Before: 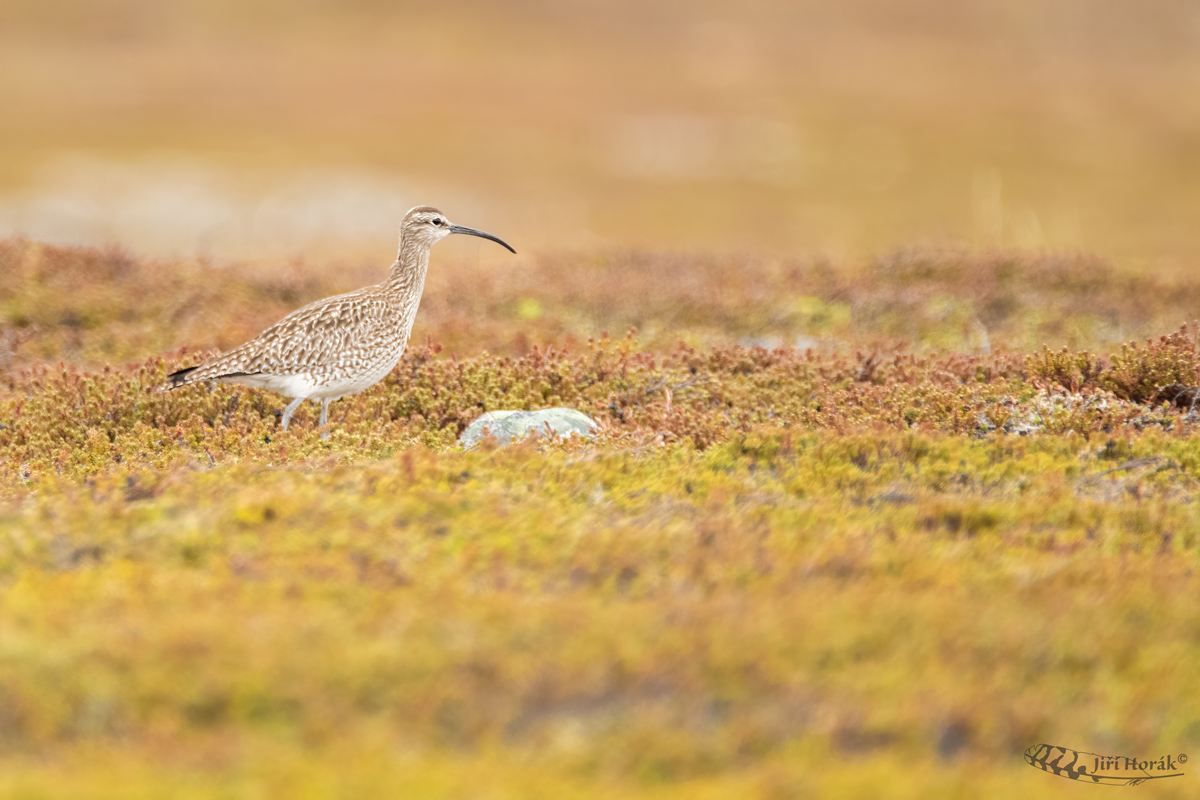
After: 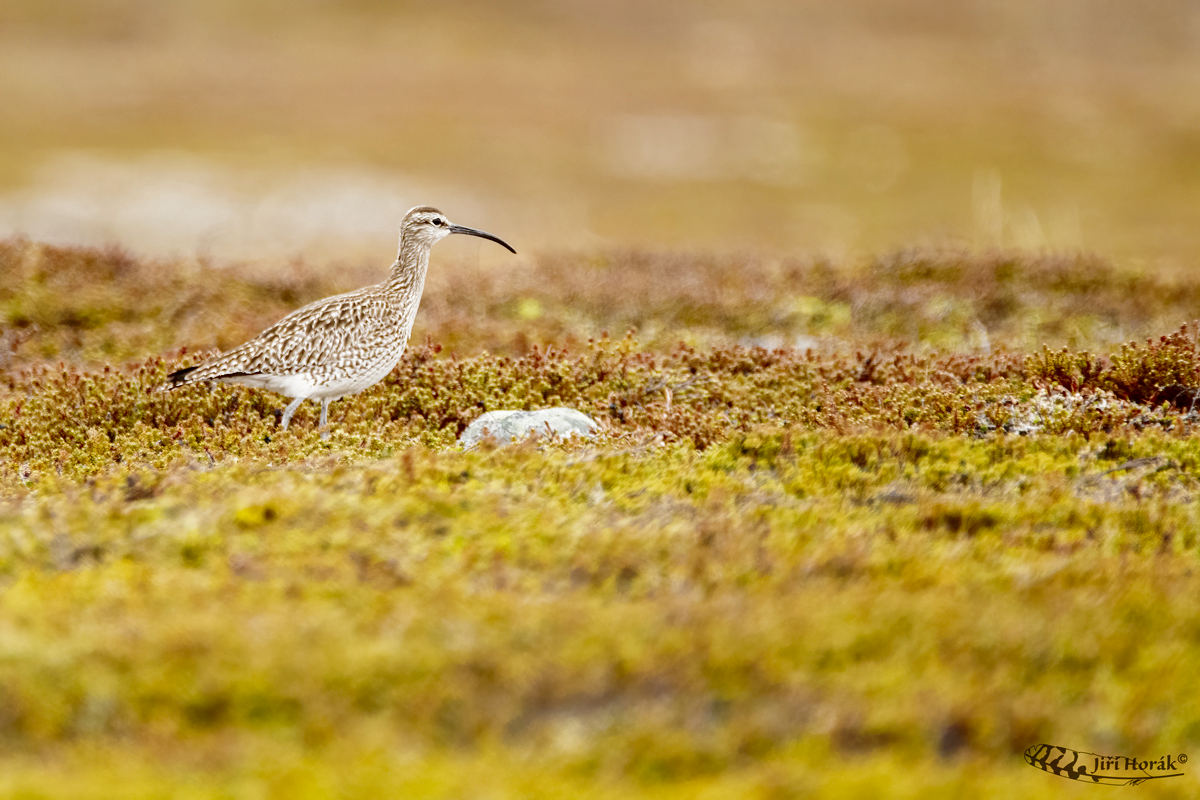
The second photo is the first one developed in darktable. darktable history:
contrast brightness saturation: brightness -0.52
base curve: curves: ch0 [(0, 0) (0.036, 0.025) (0.121, 0.166) (0.206, 0.329) (0.605, 0.79) (1, 1)], preserve colors none
